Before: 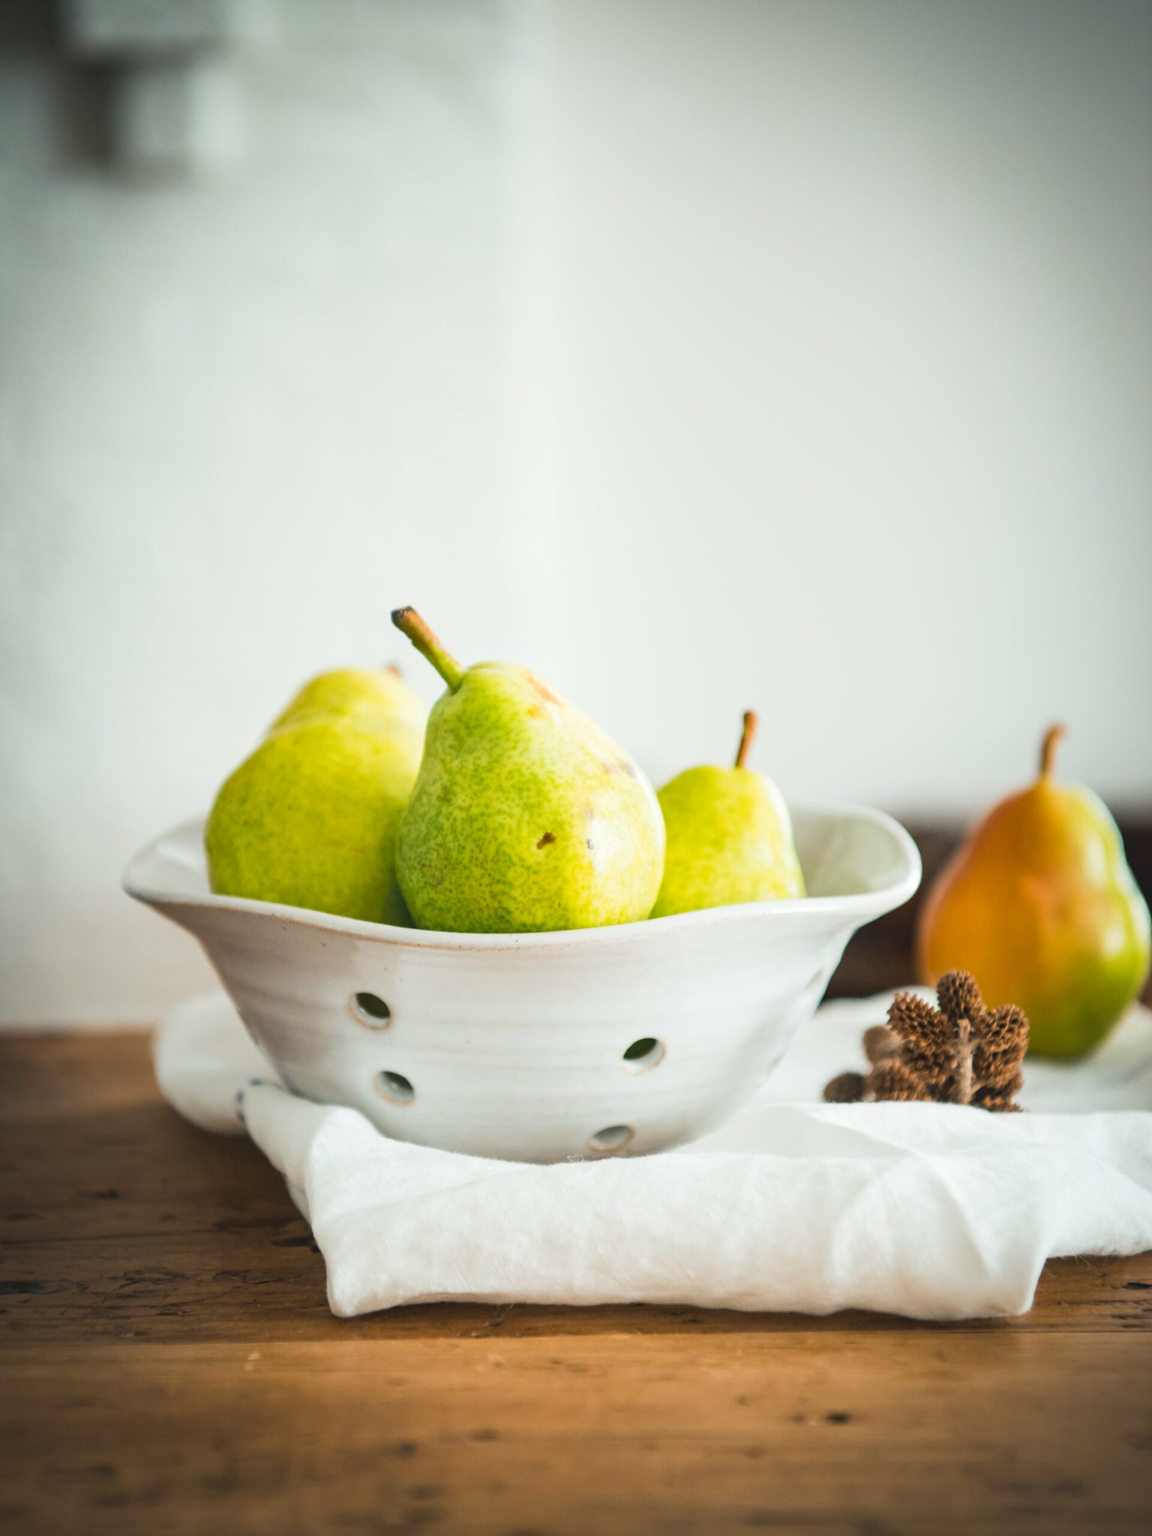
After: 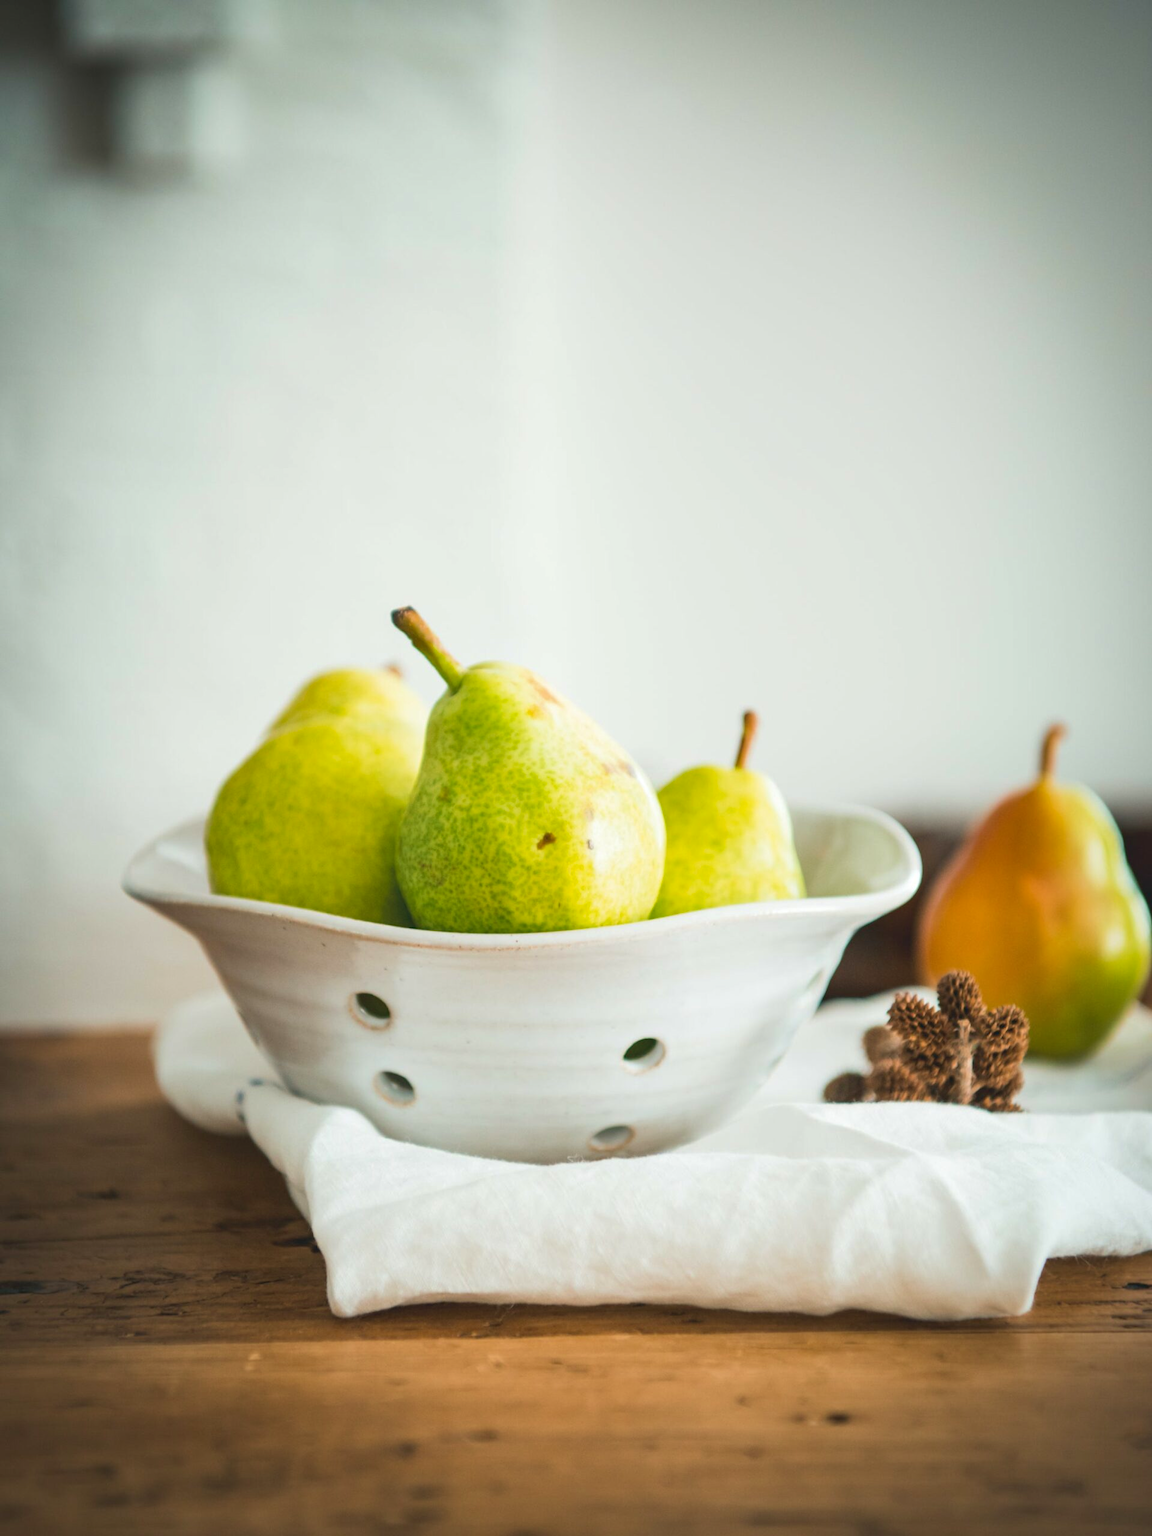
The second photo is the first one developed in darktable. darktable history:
velvia: strength 17%
shadows and highlights: shadows 25, highlights -25
